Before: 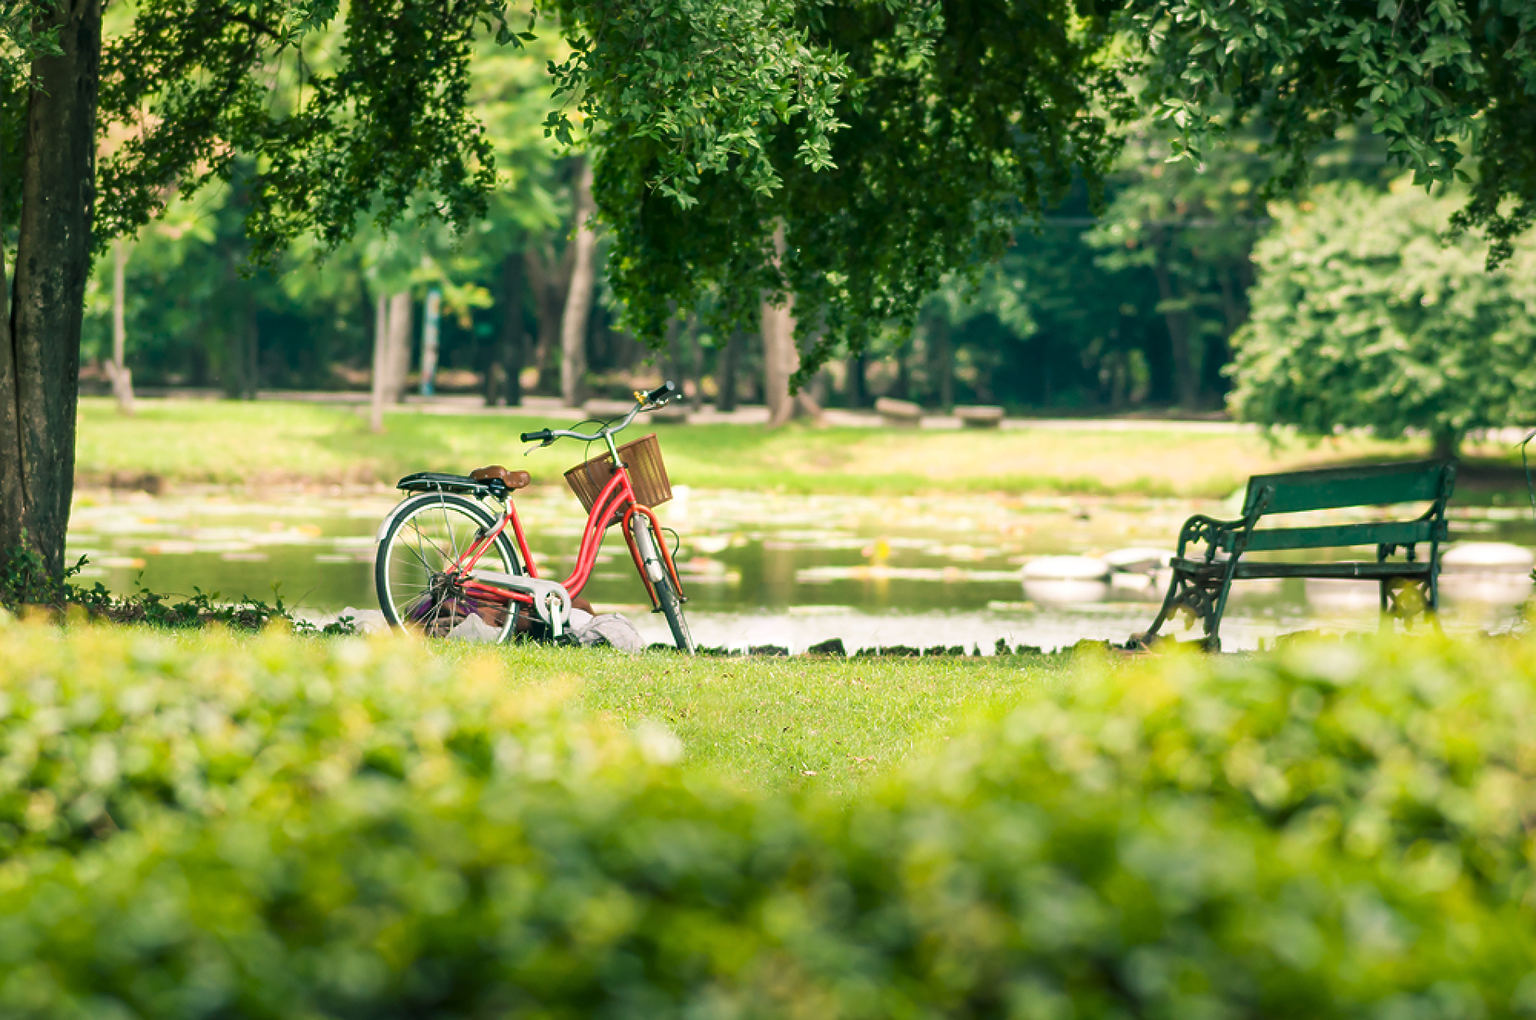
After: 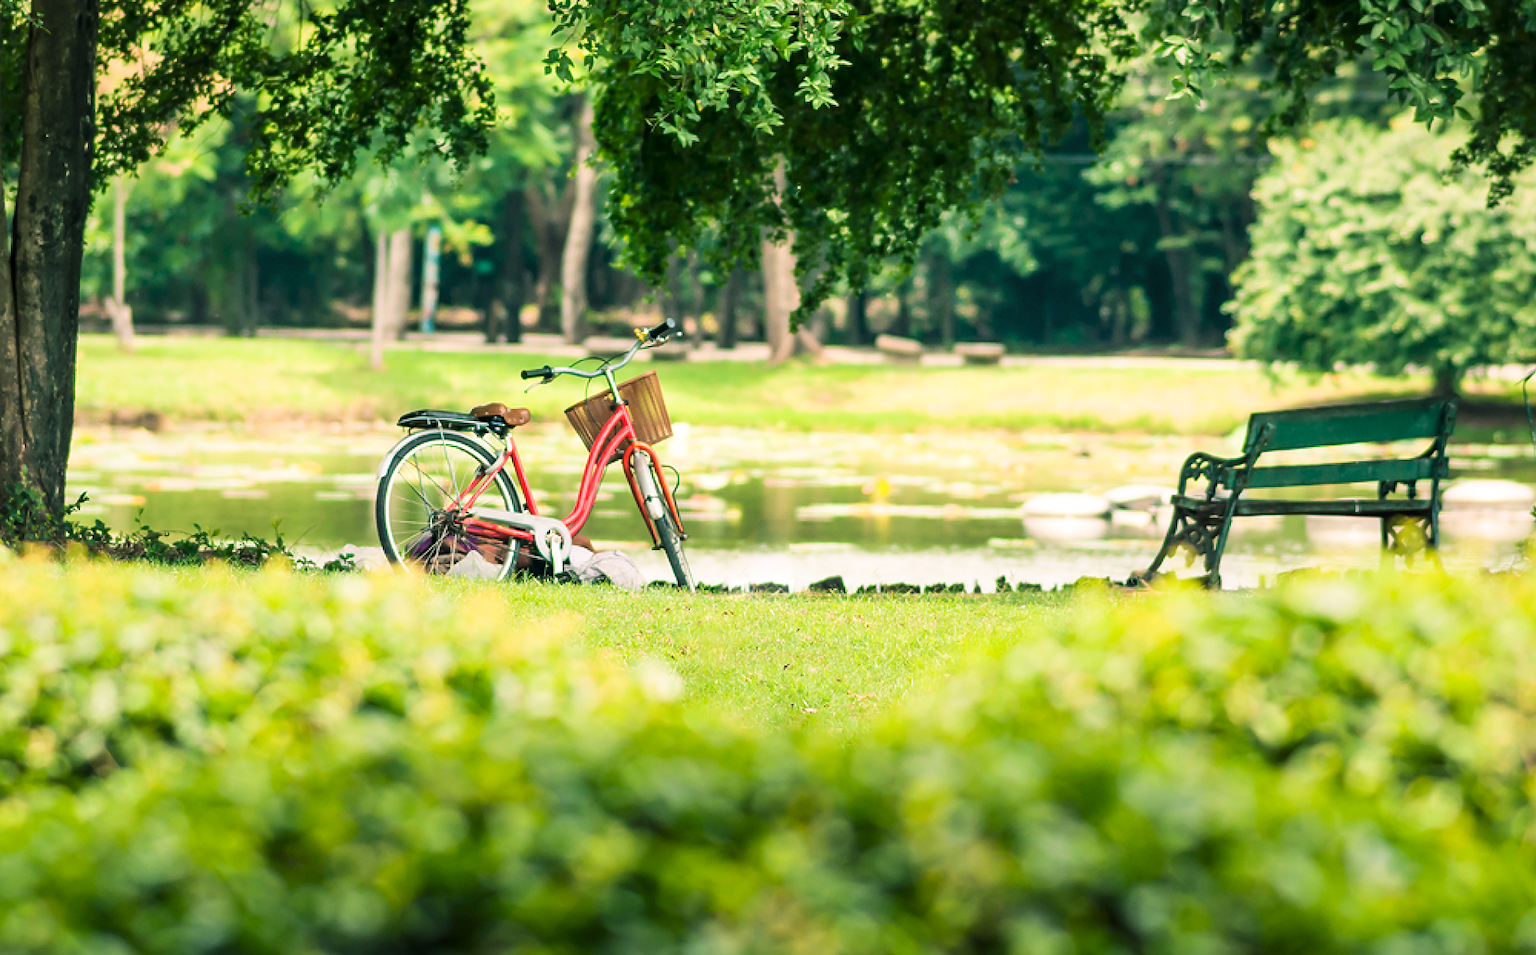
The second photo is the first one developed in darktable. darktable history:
tone curve: curves: ch0 [(0, 0) (0.004, 0.001) (0.133, 0.112) (0.325, 0.362) (0.832, 0.893) (1, 1)], color space Lab, linked channels, preserve colors none
crop and rotate: top 6.25%
